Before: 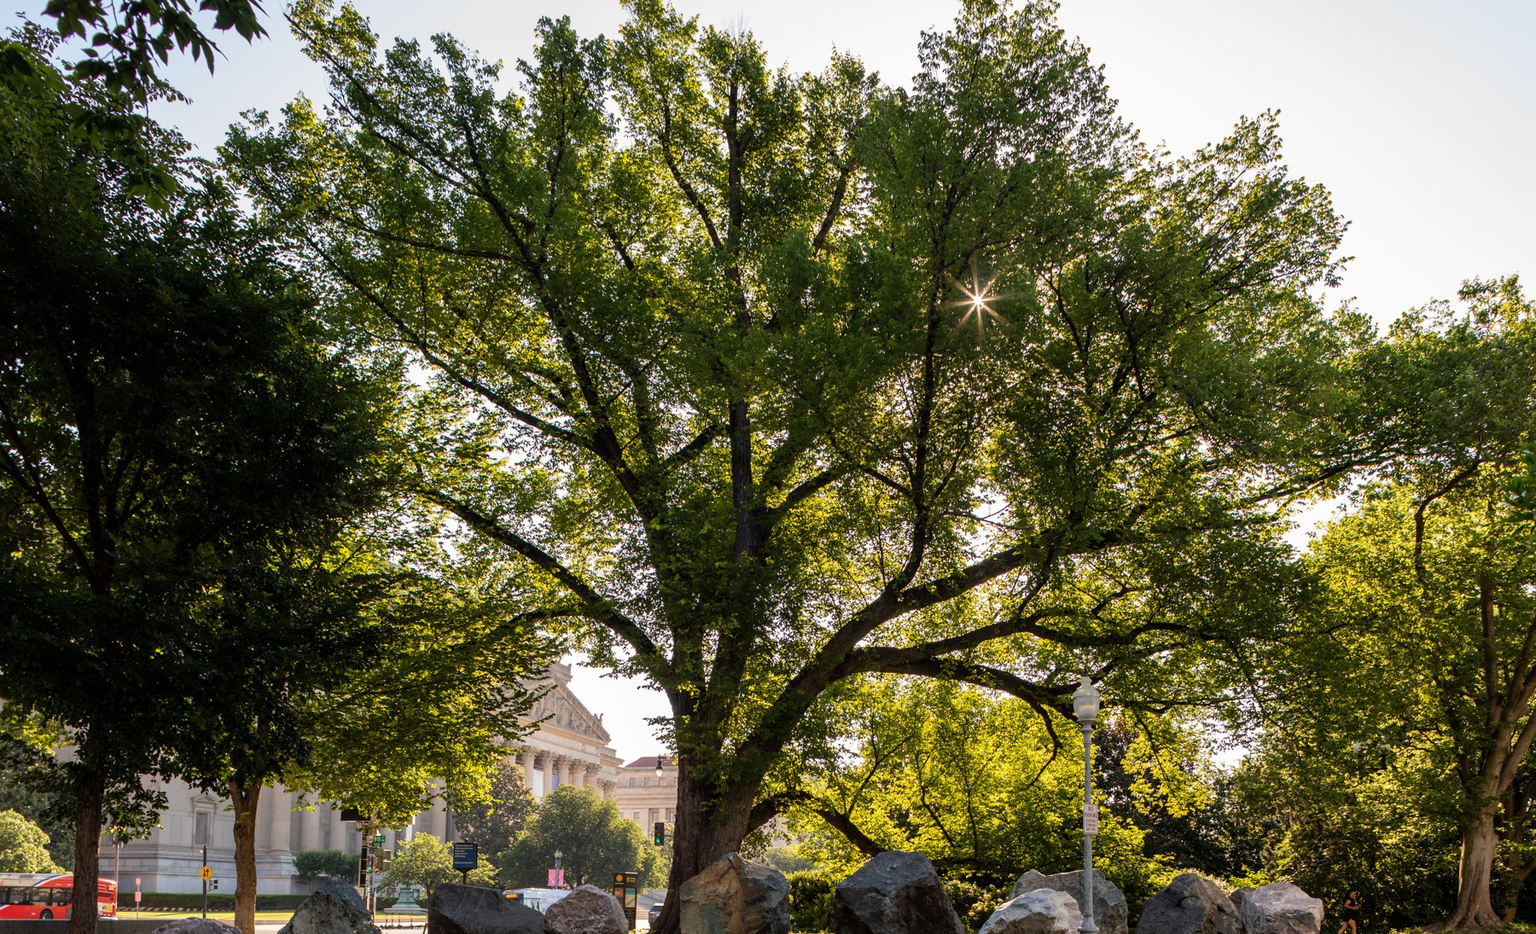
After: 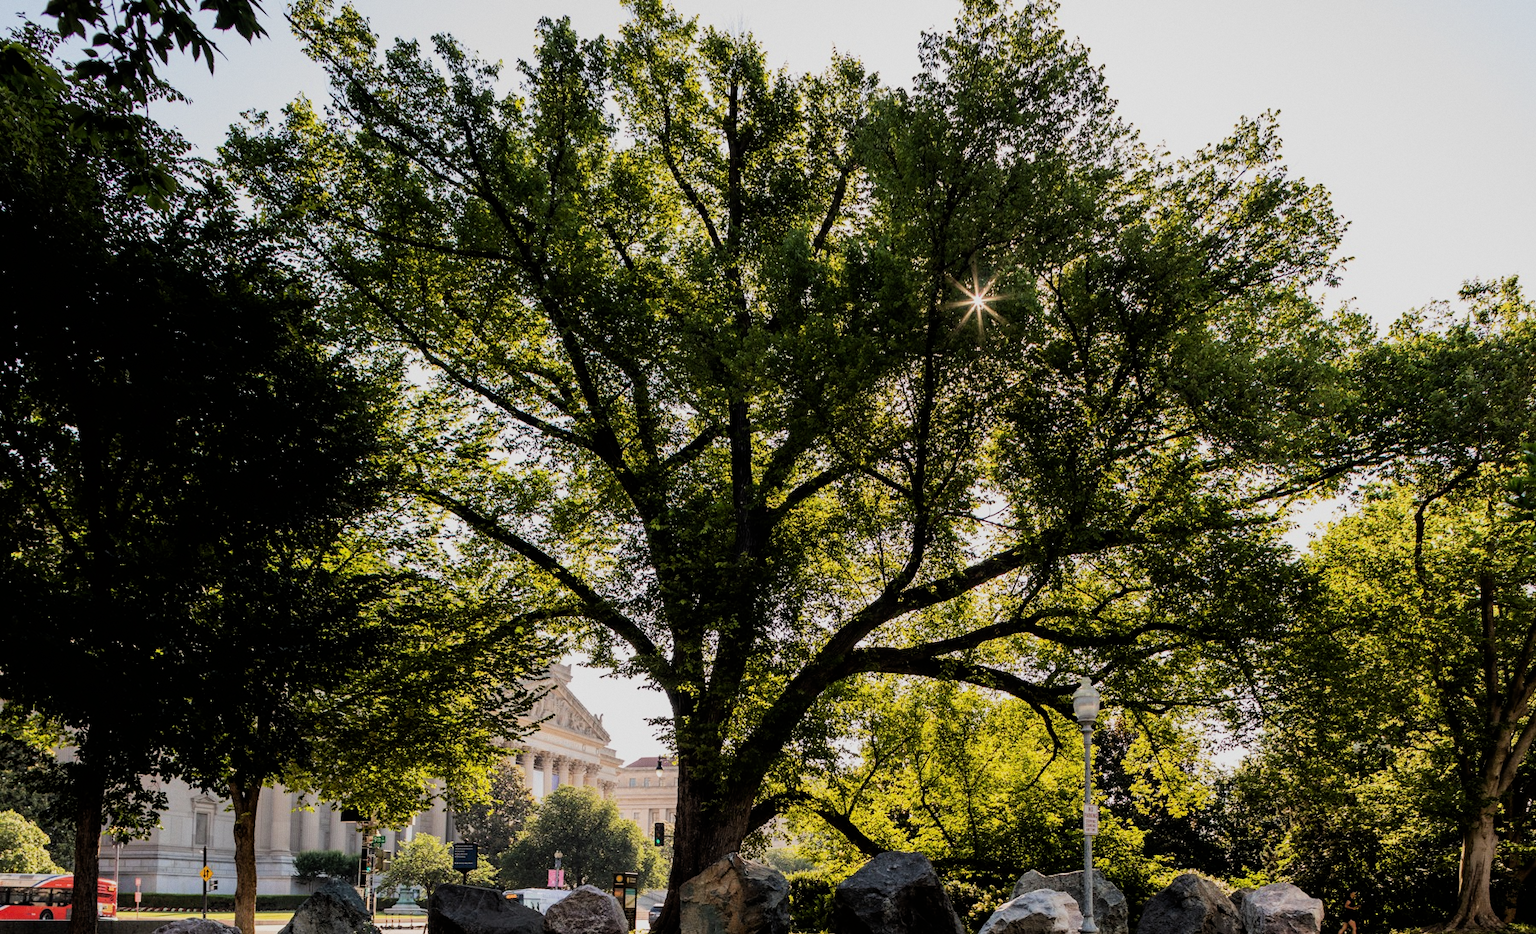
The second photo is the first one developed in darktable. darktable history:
filmic rgb: black relative exposure -7.65 EV, white relative exposure 4.56 EV, hardness 3.61, contrast 1.25
grain: coarseness 0.09 ISO, strength 10%
